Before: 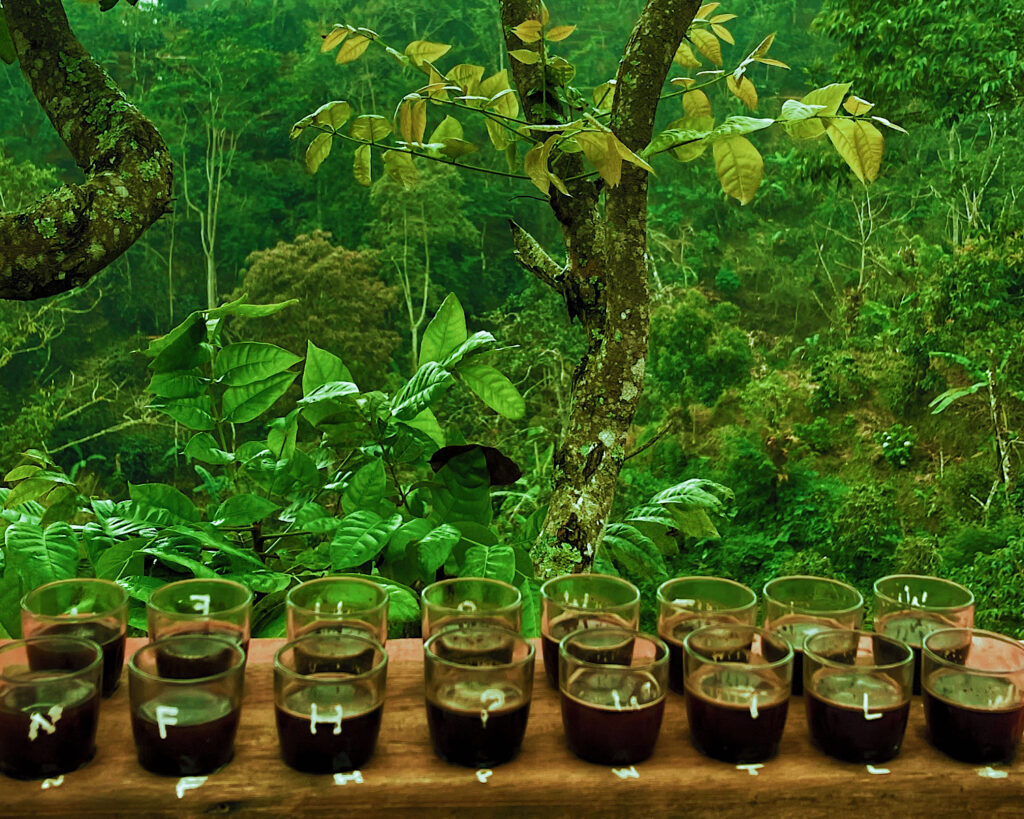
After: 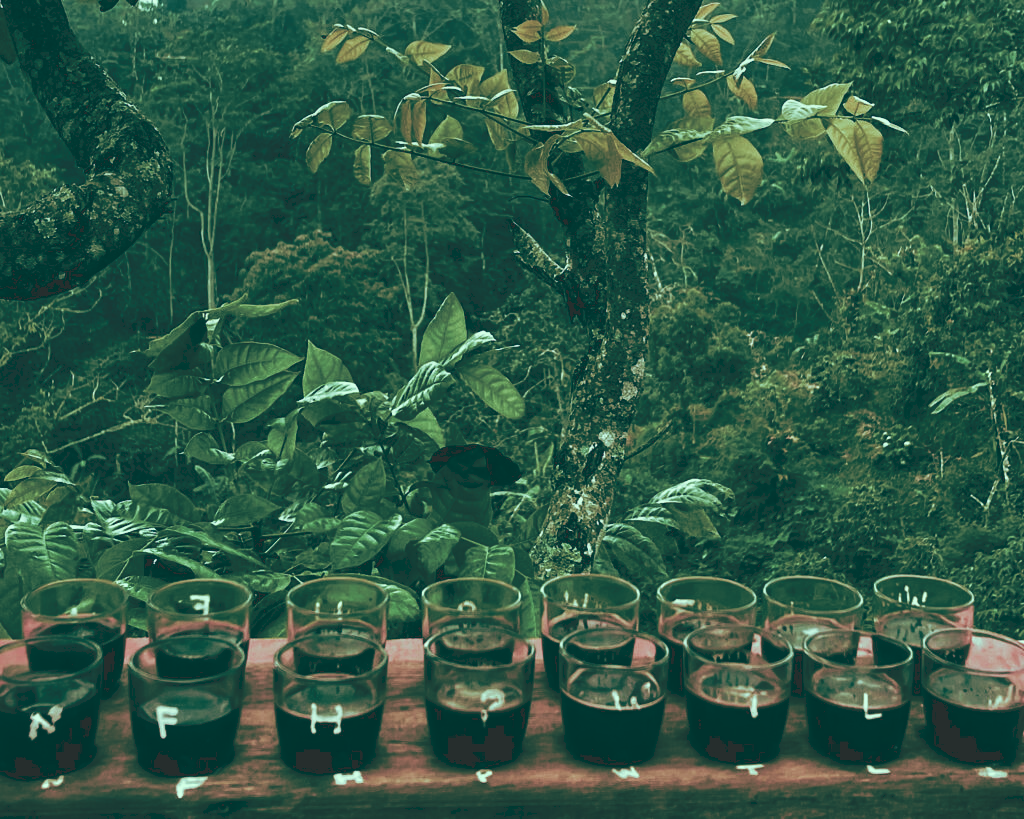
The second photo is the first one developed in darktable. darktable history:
tone curve: curves: ch0 [(0, 0) (0.003, 0.169) (0.011, 0.173) (0.025, 0.177) (0.044, 0.184) (0.069, 0.191) (0.1, 0.199) (0.136, 0.206) (0.177, 0.221) (0.224, 0.248) (0.277, 0.284) (0.335, 0.344) (0.399, 0.413) (0.468, 0.497) (0.543, 0.594) (0.623, 0.691) (0.709, 0.779) (0.801, 0.868) (0.898, 0.931) (1, 1)], preserve colors none
color look up table: target L [91.06, 97.59, 87.8, 86.09, 57.6, 60.14, 52.39, 53.56, 46.57, 39.9, 36.13, 17.63, 201.26, 65.5, 68.62, 64.28, 64.99, 56.59, 44.01, 42.68, 43.39, 39.91, 30.91, 20.22, 13.85, 3.494, 96.88, 79.79, 83.62, 75.74, 78.68, 60.63, 61.86, 52.32, 52.34, 46.41, 48.15, 46.43, 45.75, 30.58, 33.5, 15.86, 15.54, 6.835, 95.96, 78.48, 78.16, 55.32, 27.1], target a [-28.22, -36.57, -14.87, -36.68, -15.23, -17.59, -30.68, 0.729, -3.139, -17.35, -20.83, -52.37, 0, -1.569, -3.717, 20.51, 11.18, 33.04, 47.89, 44.85, 9.394, 17.73, -3.12, 3.989, -42.52, -10.4, -29.46, 1.137, 2.161, -4.27, 12.41, 1.643, 34.44, -2.866, 37.01, 25.22, 10.9, -6.786, 14.19, 17.62, 16.75, -45.76, -40.59, -19.63, -52.36, -24.24, -31.71, -25.17, -24.35], target b [34.55, 16.71, 16.81, 13.35, 29.44, 12.85, 23.2, 21.64, -4.035, 2.171, 9.24, -0.976, -0.001, 34.68, -3.117, 20.49, 9.955, 6.968, 5.515, 20.08, 5.706, 16.35, -6.419, -4.686, -0.551, -1.606, 14.31, -3.093, -5.701, -19.07, -14.81, -14.13, -13.11, -26.09, -29.83, -11.1, -34.07, -39.5, -57.5, -17.84, -40.33, -13.12, -24.96, -16.5, 11.4, -4.948, -13.85, -8.385, -14.33], num patches 49
